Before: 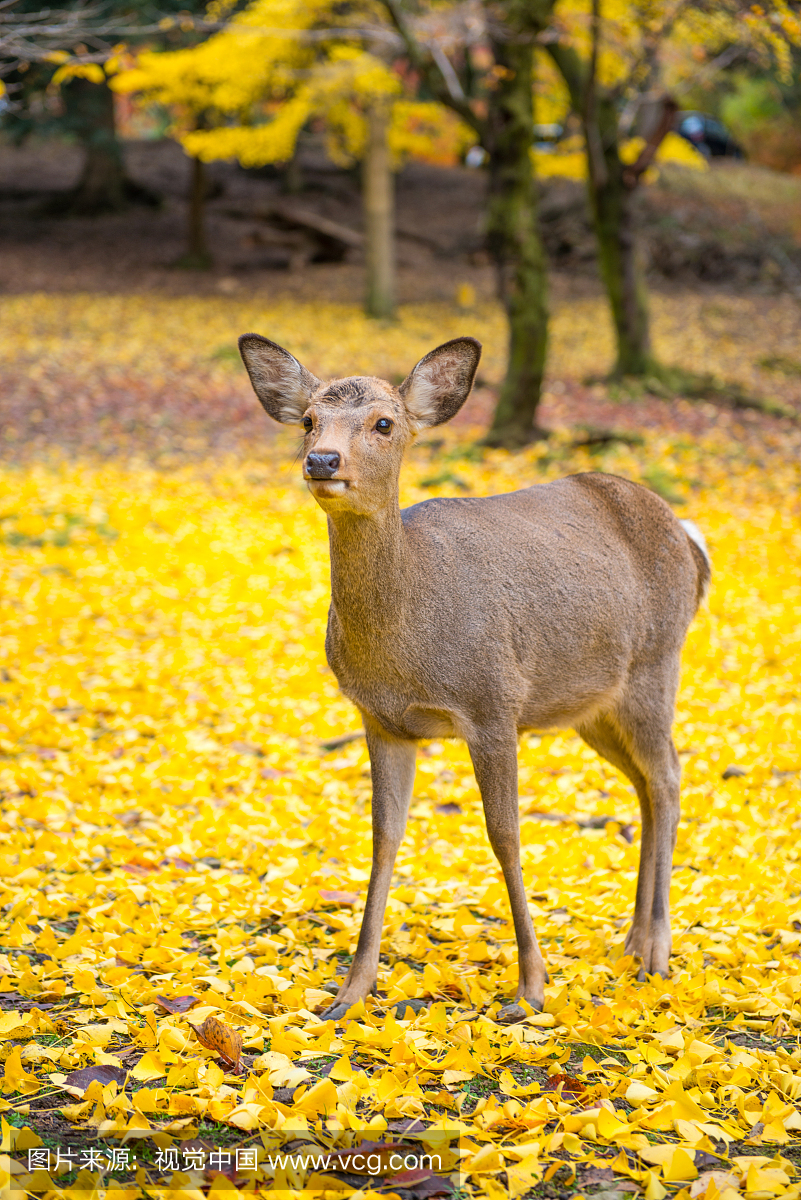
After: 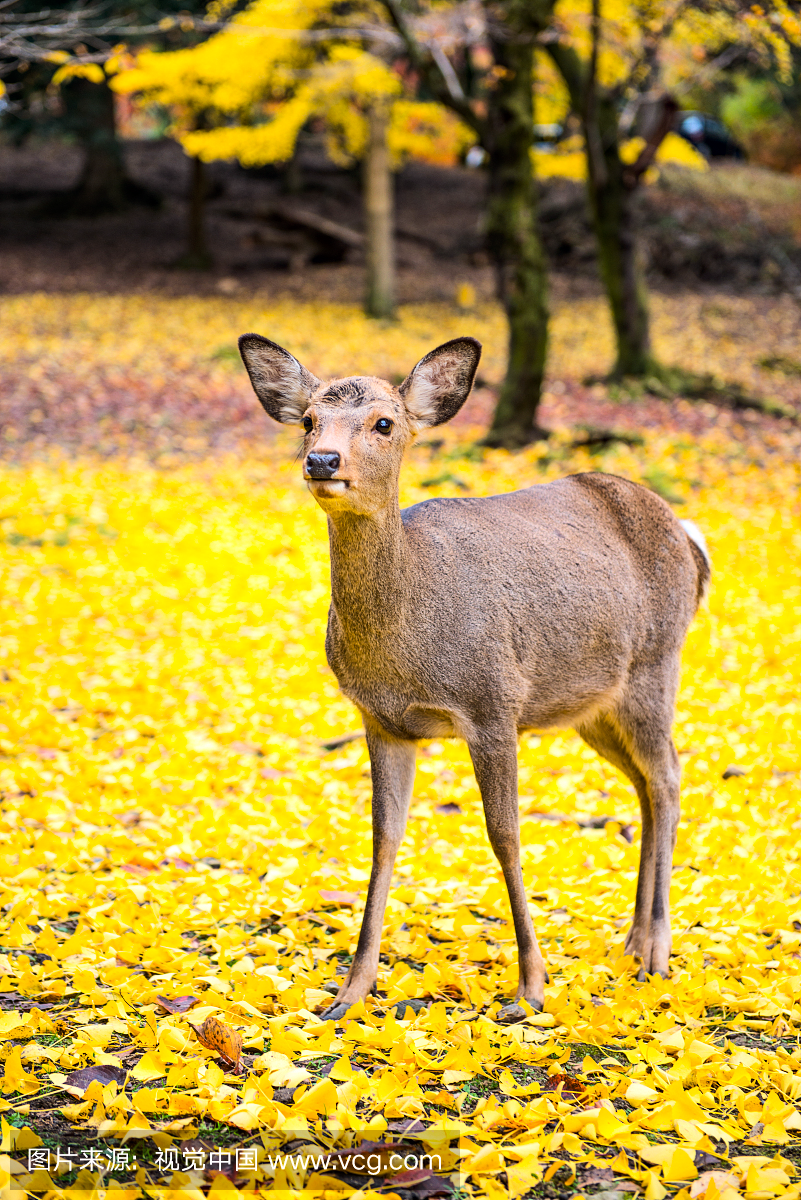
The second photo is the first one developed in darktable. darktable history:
tone curve: curves: ch0 [(0, 0) (0.087, 0.054) (0.281, 0.245) (0.506, 0.526) (0.8, 0.824) (0.994, 0.955)]; ch1 [(0, 0) (0.27, 0.195) (0.406, 0.435) (0.452, 0.474) (0.495, 0.5) (0.514, 0.508) (0.563, 0.584) (0.654, 0.689) (1, 1)]; ch2 [(0, 0) (0.269, 0.299) (0.459, 0.441) (0.498, 0.499) (0.523, 0.52) (0.551, 0.549) (0.633, 0.625) (0.659, 0.681) (0.718, 0.764) (1, 1)], color space Lab, linked channels, preserve colors none
tone equalizer: -8 EV -0.388 EV, -7 EV -0.404 EV, -6 EV -0.339 EV, -5 EV -0.208 EV, -3 EV 0.209 EV, -2 EV 0.325 EV, -1 EV 0.388 EV, +0 EV 0.436 EV, edges refinement/feathering 500, mask exposure compensation -1.57 EV, preserve details no
haze removal: compatibility mode true, adaptive false
